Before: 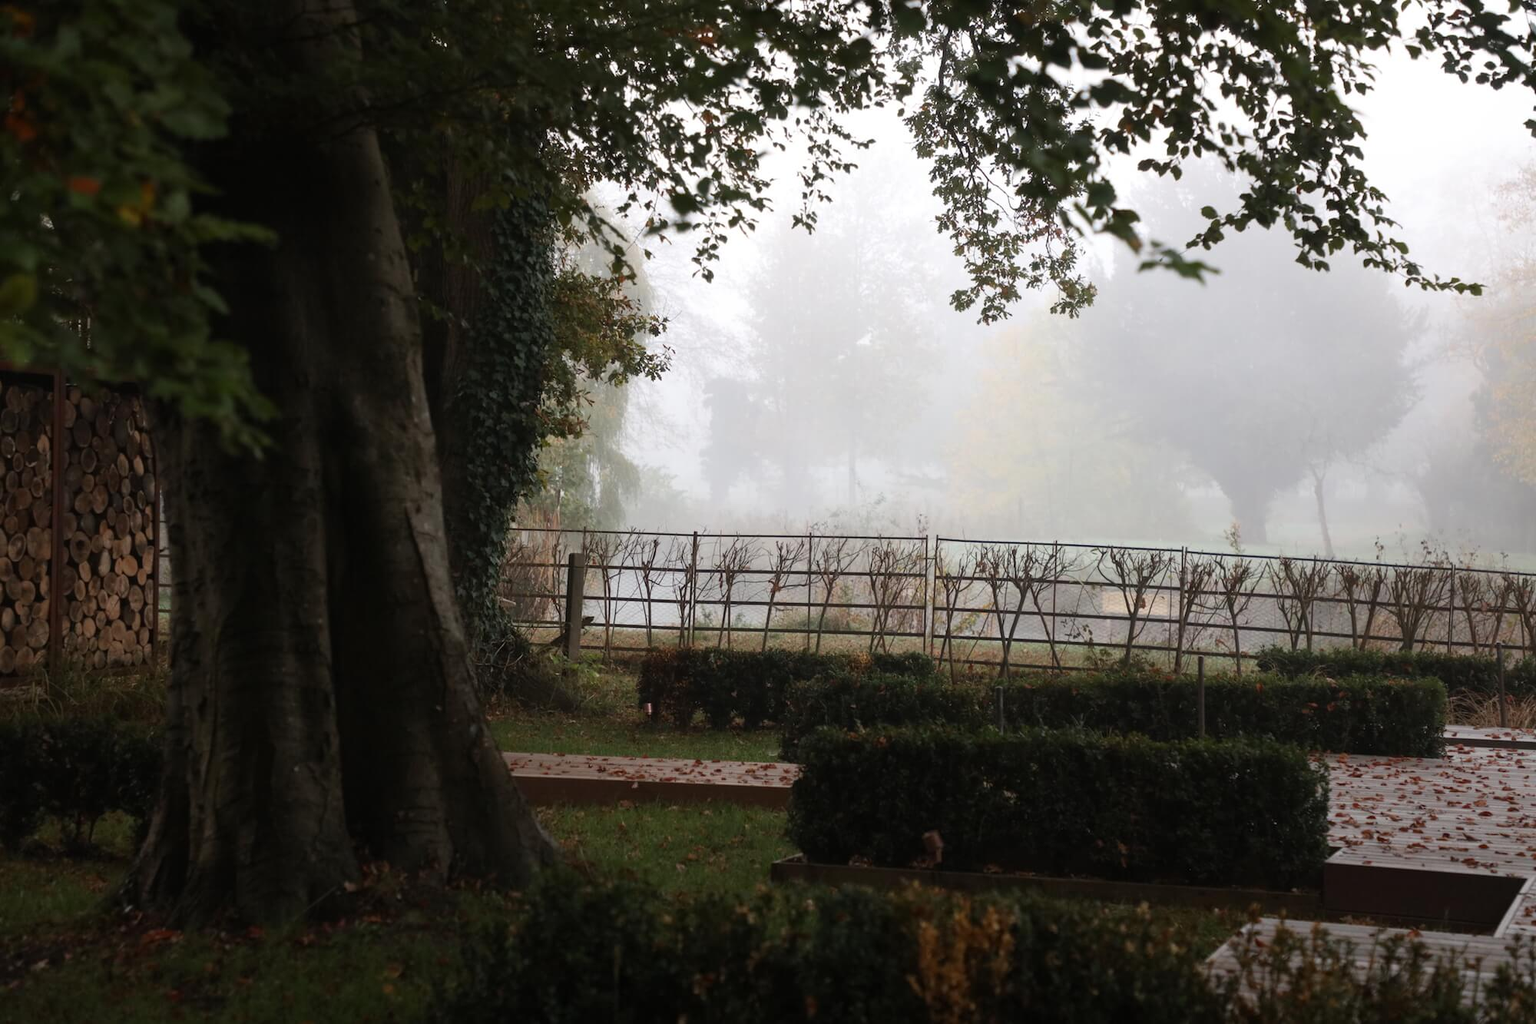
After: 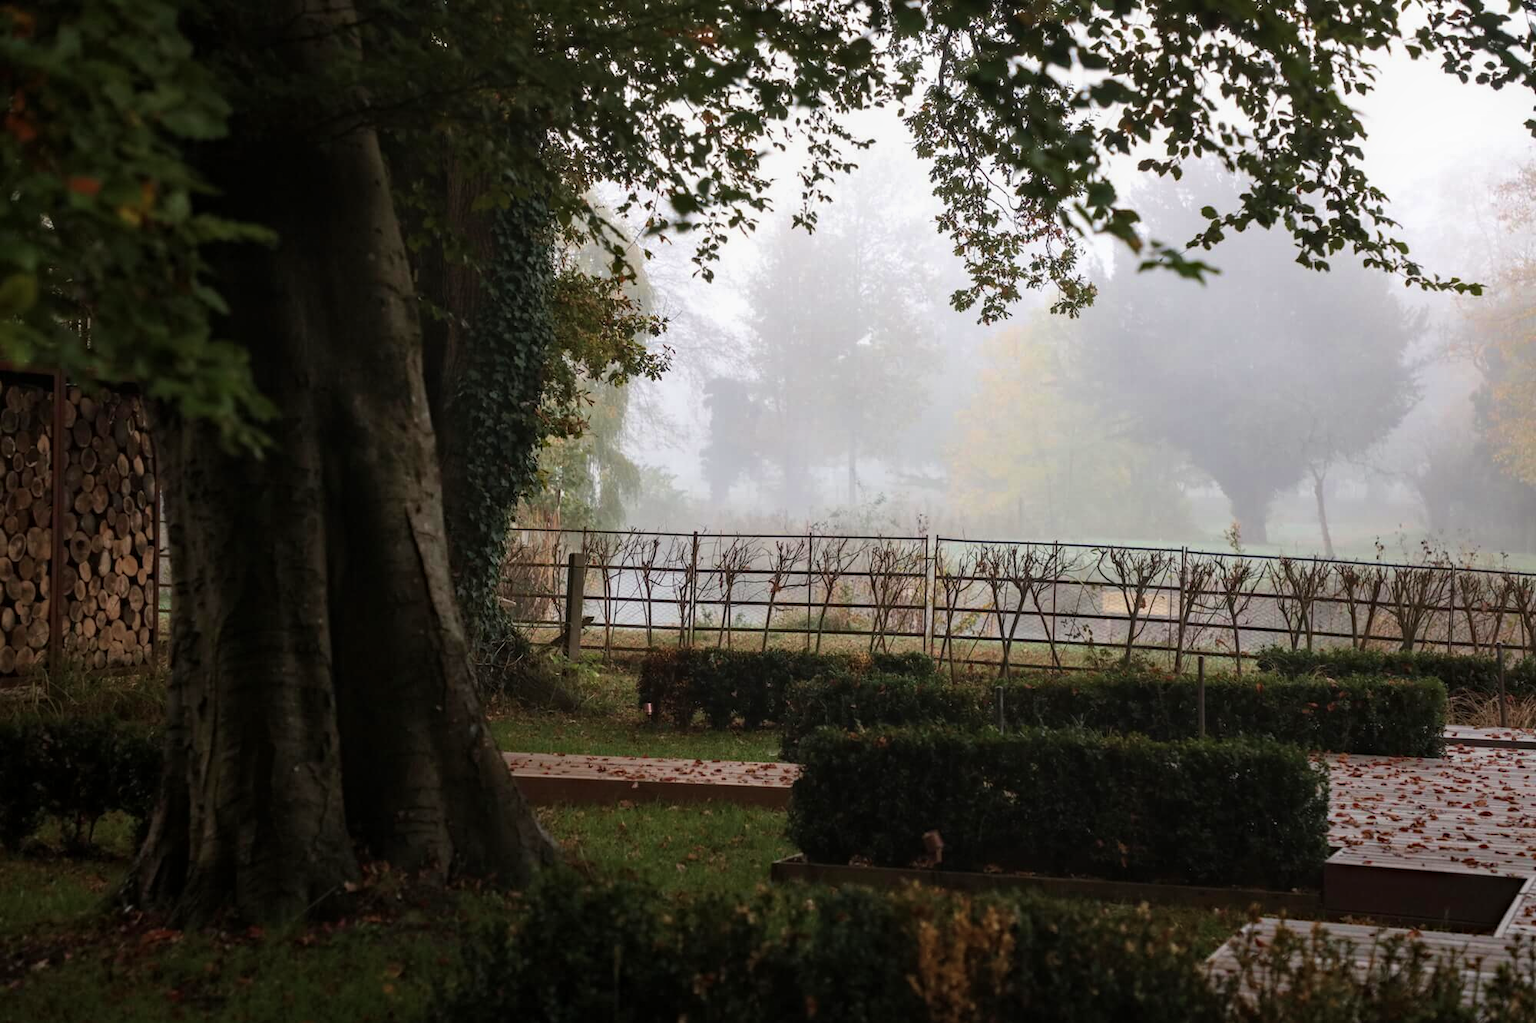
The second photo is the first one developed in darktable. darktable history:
velvia: on, module defaults
local contrast: on, module defaults
tone equalizer: edges refinement/feathering 500, mask exposure compensation -1.57 EV, preserve details no
haze removal: compatibility mode true, adaptive false
